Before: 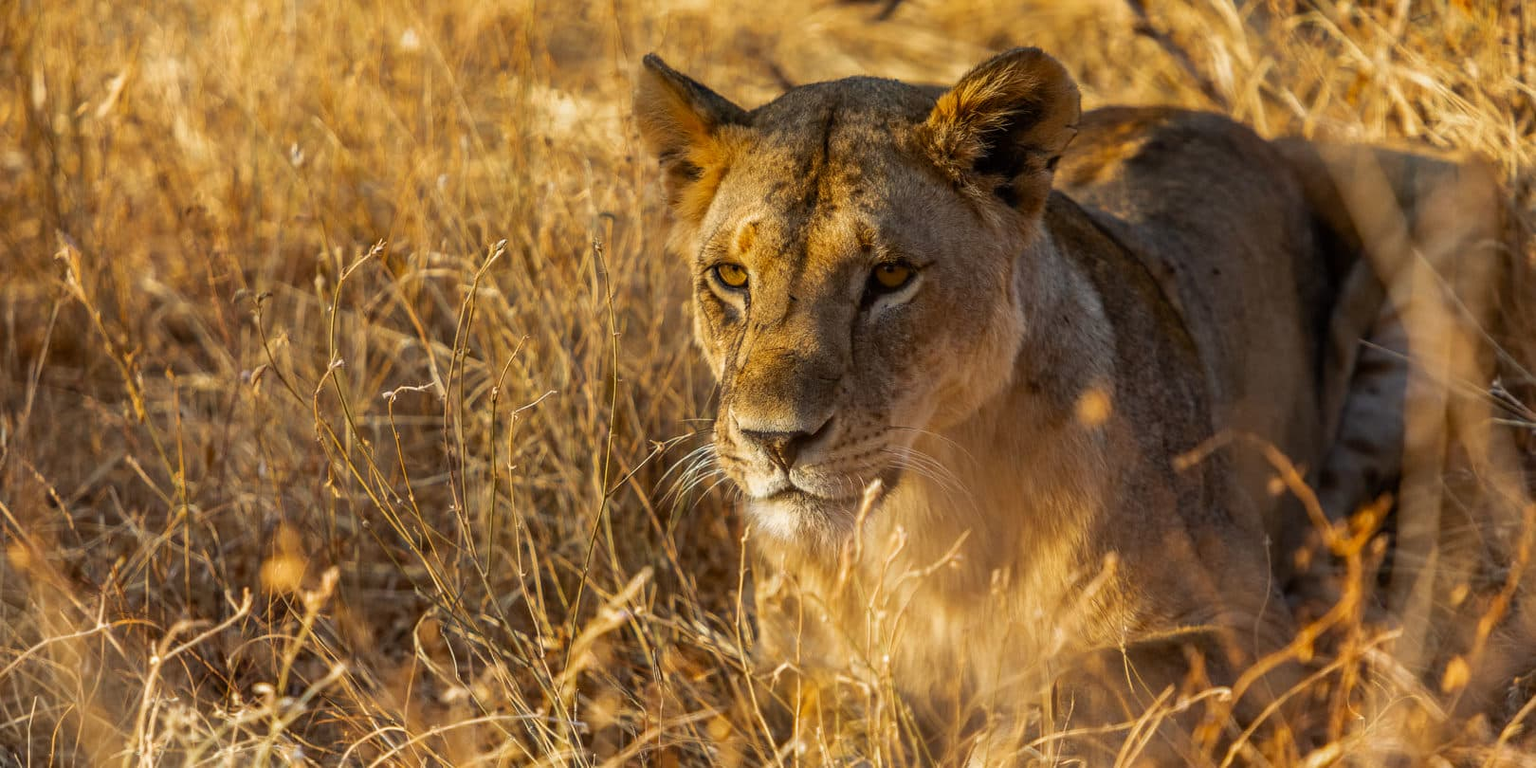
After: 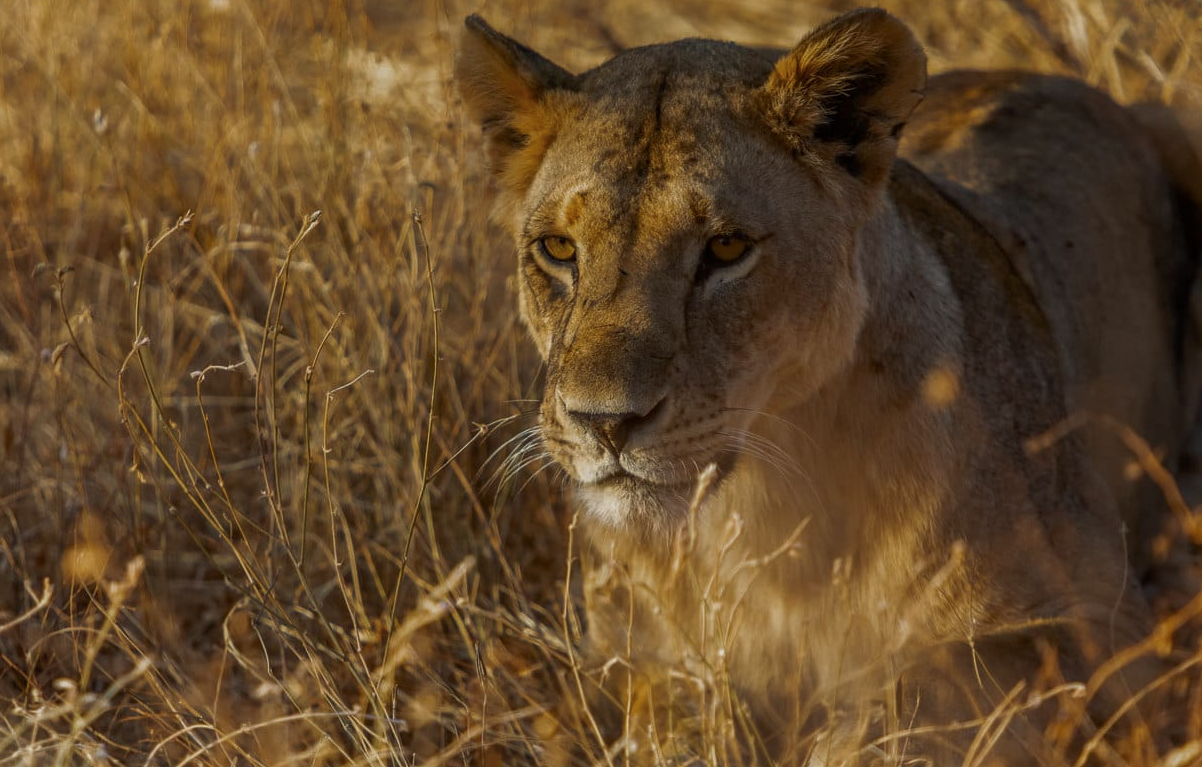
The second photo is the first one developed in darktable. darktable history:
crop and rotate: left 13.15%, top 5.251%, right 12.609%
tone curve: curves: ch0 [(0, 0) (0.91, 0.76) (0.997, 0.913)], color space Lab, linked channels, preserve colors none
